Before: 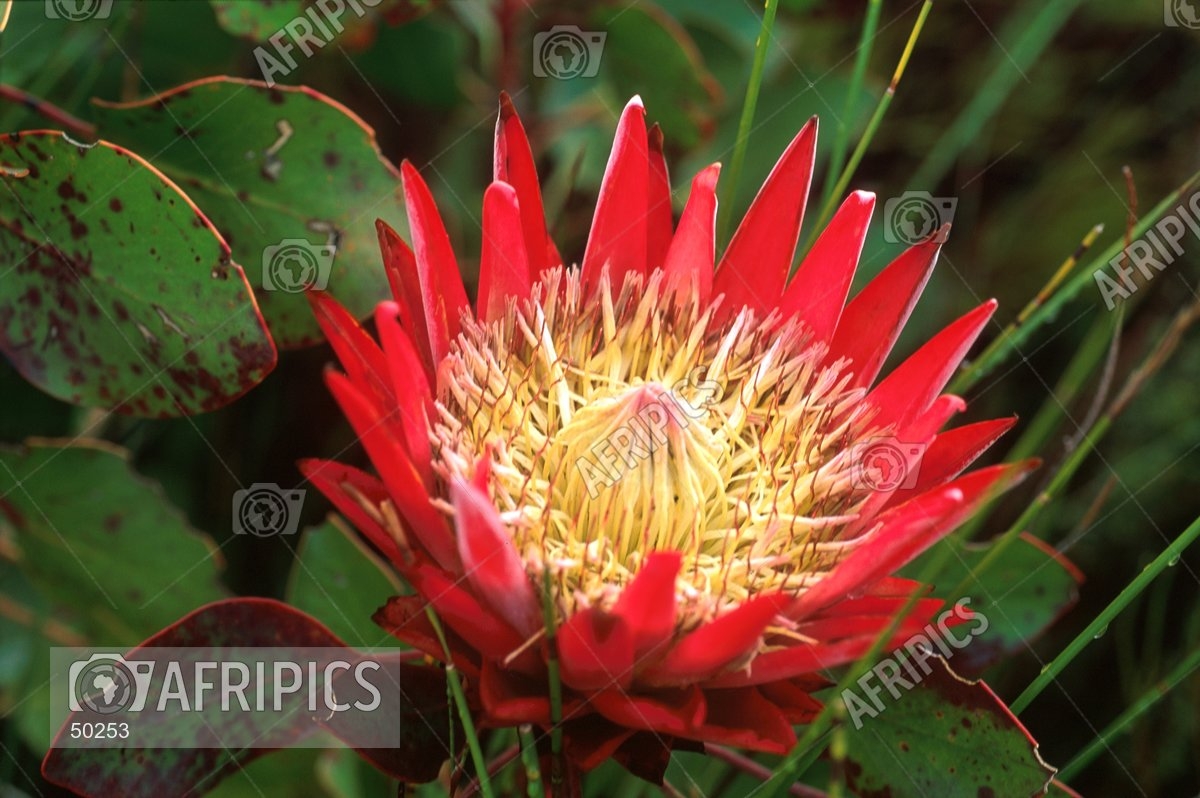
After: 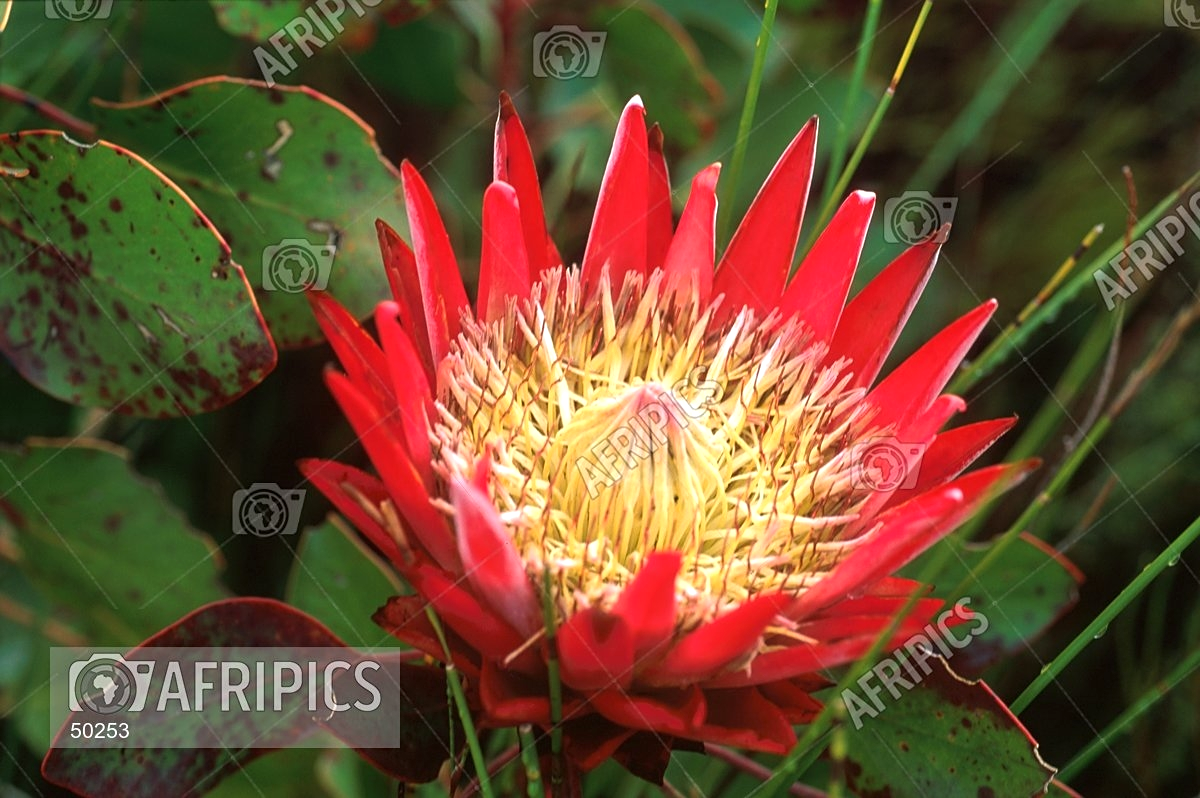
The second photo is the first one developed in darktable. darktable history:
sharpen: amount 0.213
exposure: exposure 0.202 EV, compensate exposure bias true, compensate highlight preservation false
